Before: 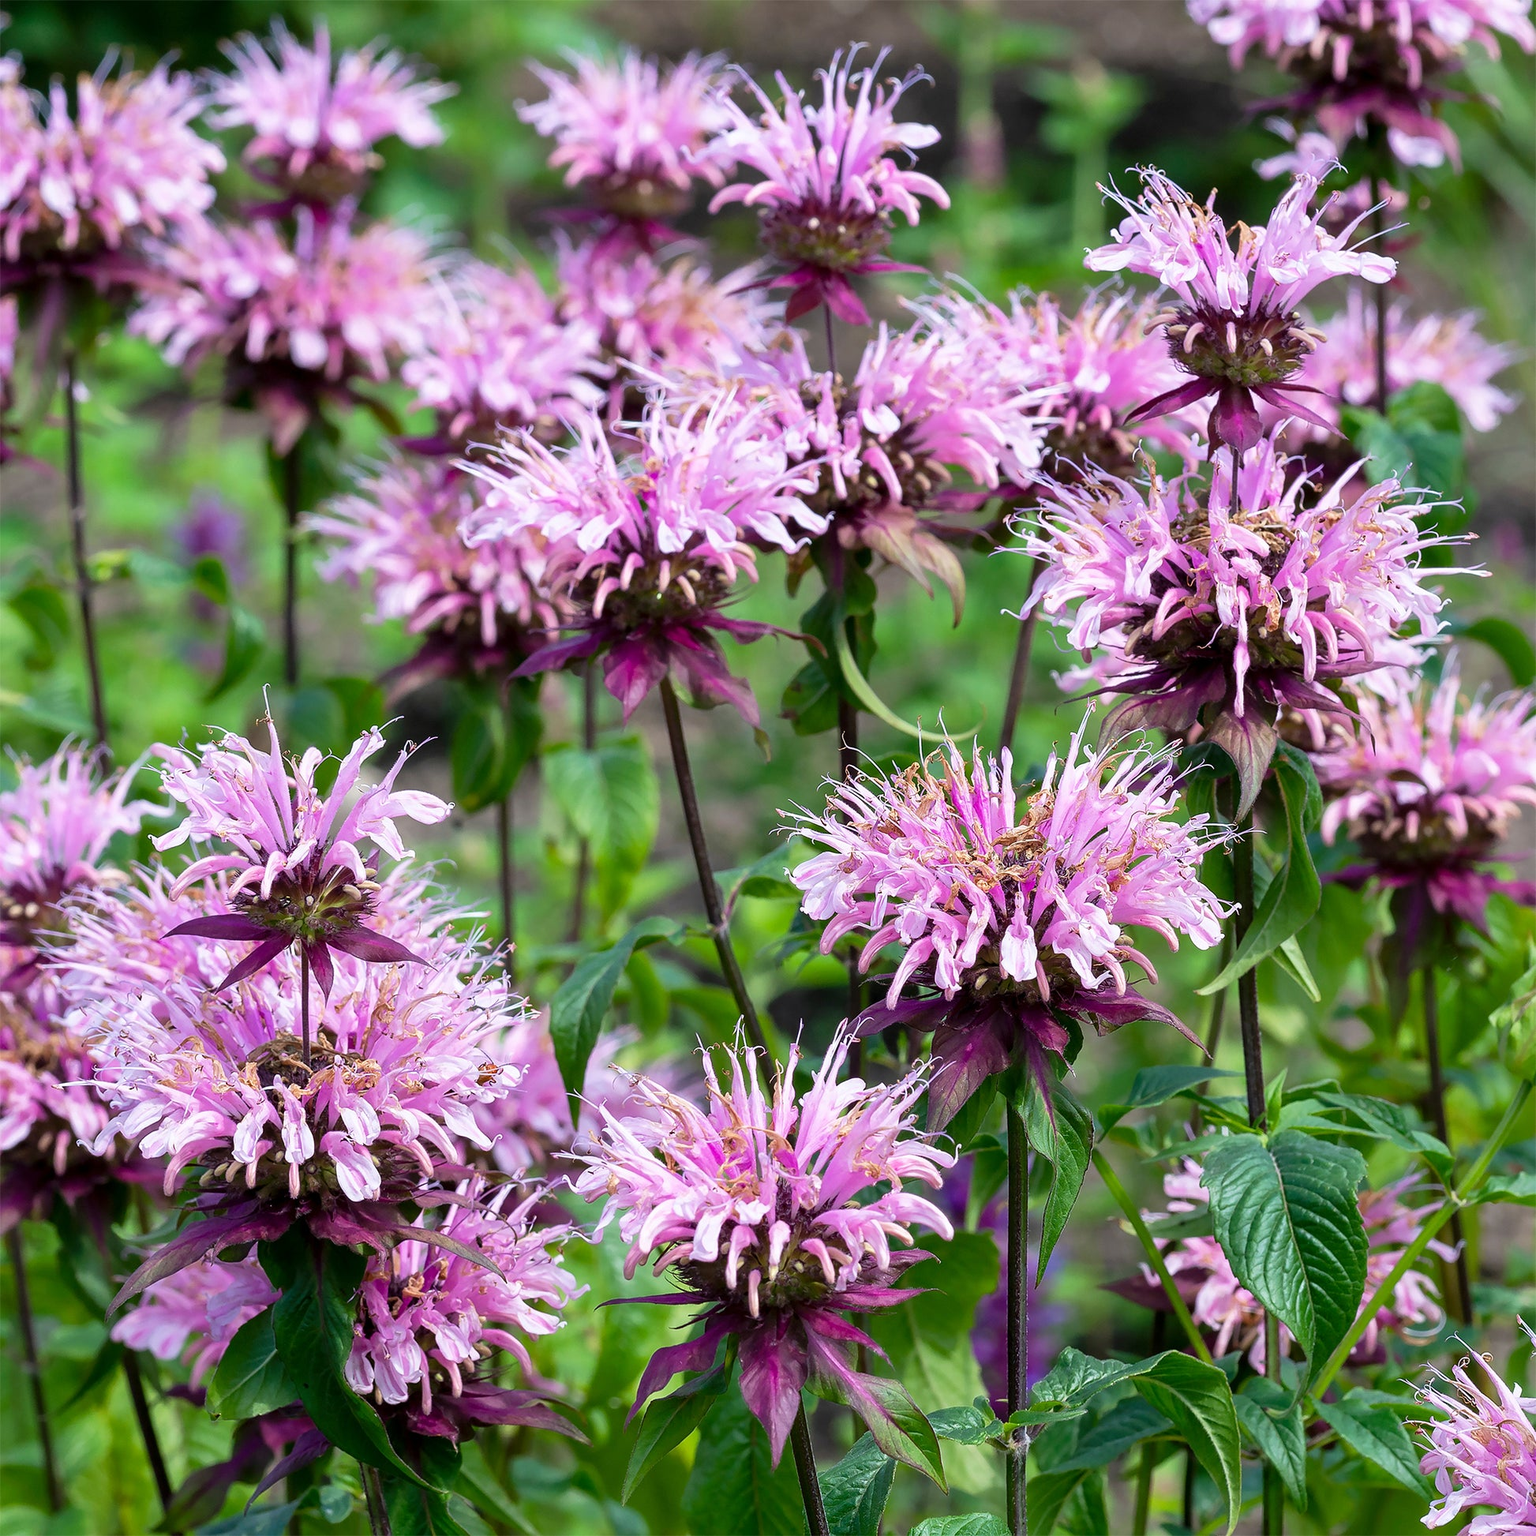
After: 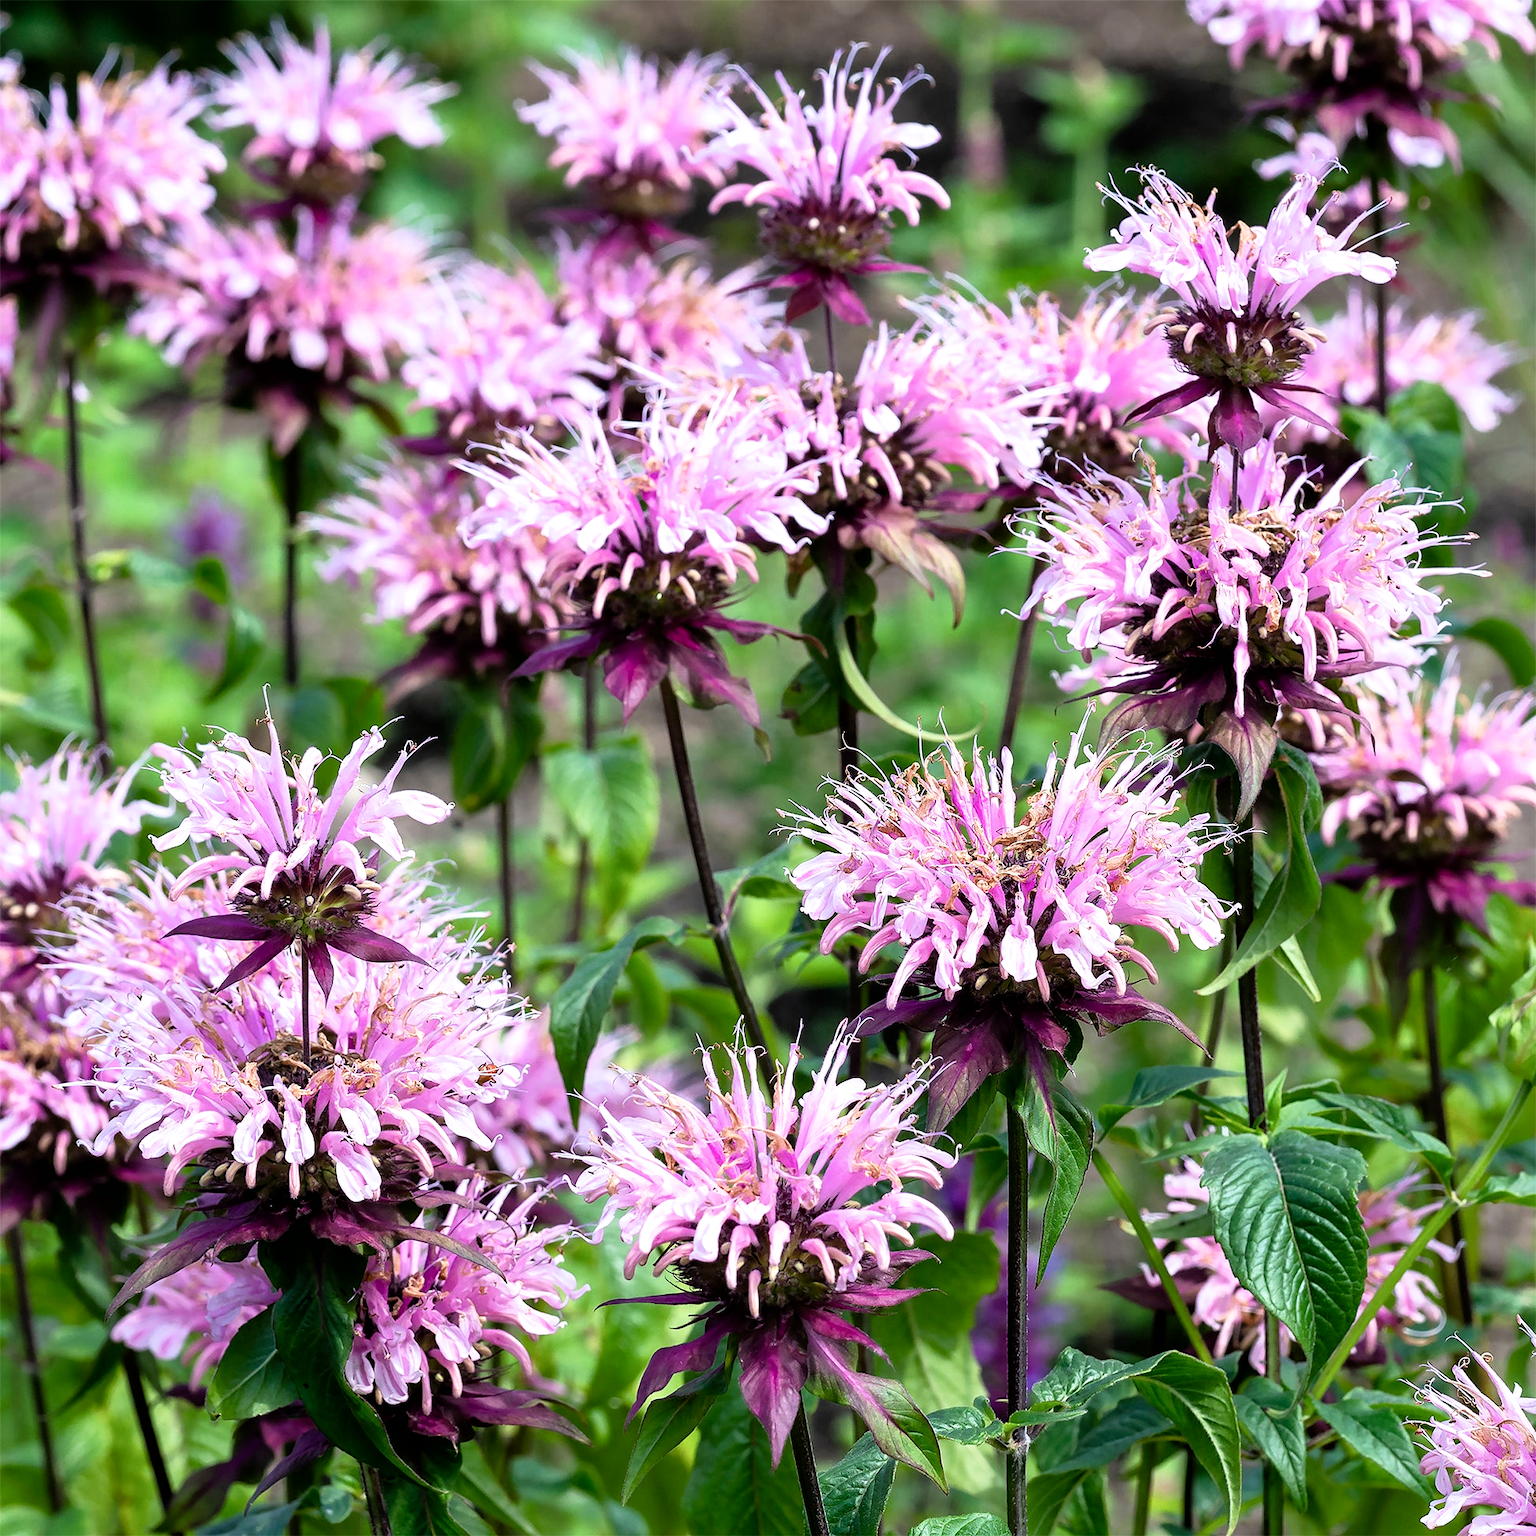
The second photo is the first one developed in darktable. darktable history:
filmic rgb: white relative exposure 2.45 EV, hardness 6.33
exposure: black level correction 0.001, exposure 0.191 EV, compensate highlight preservation false
